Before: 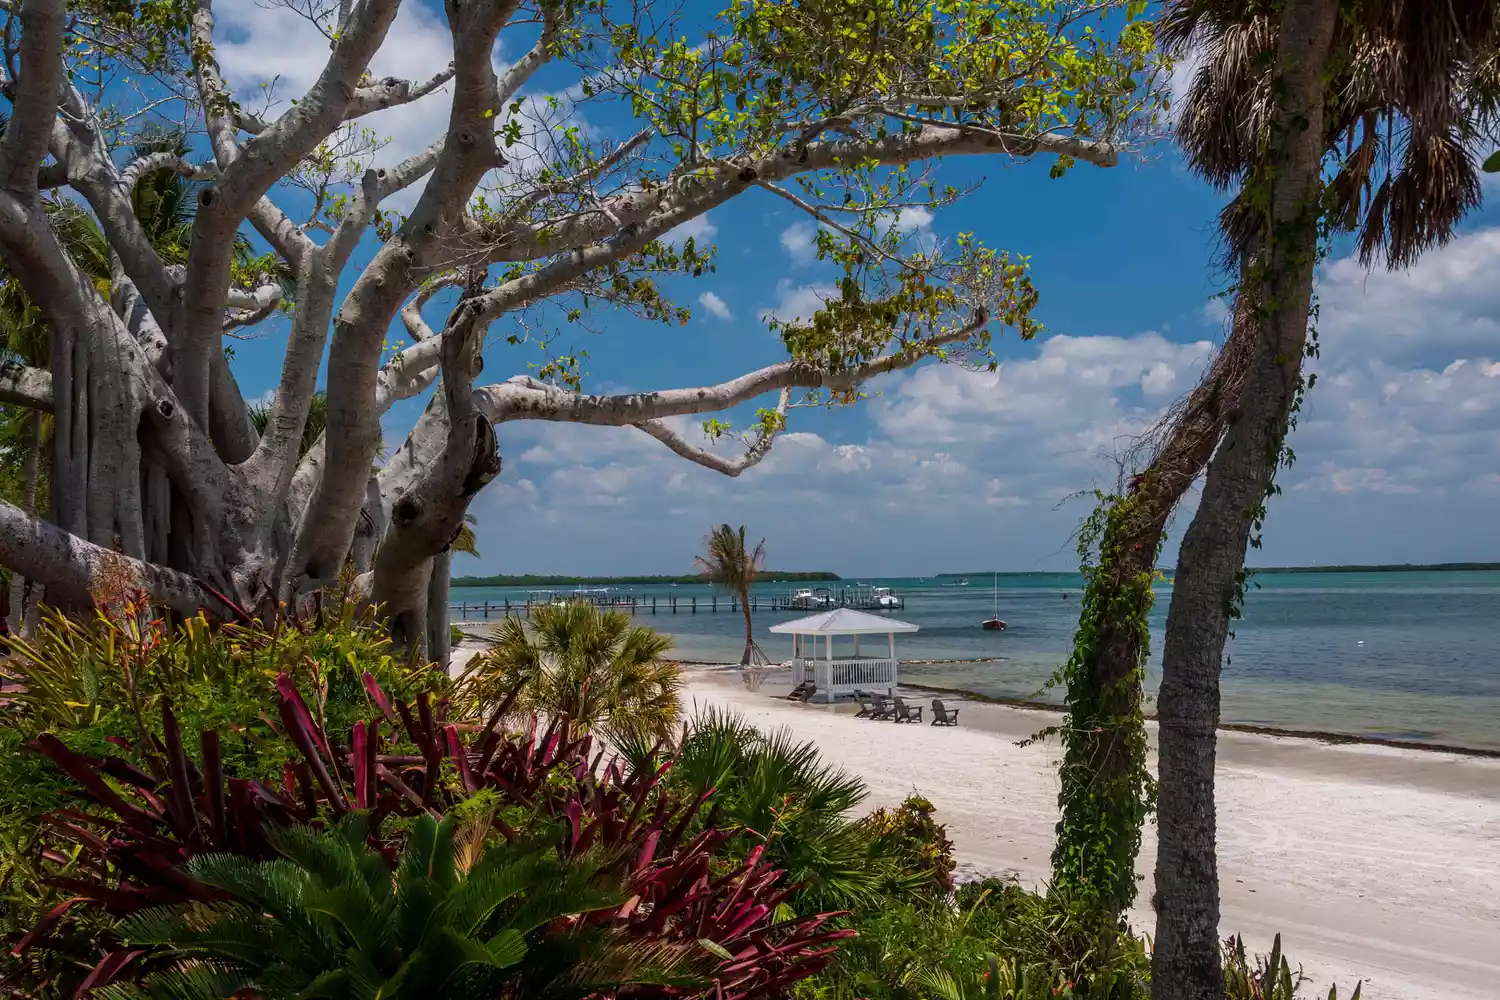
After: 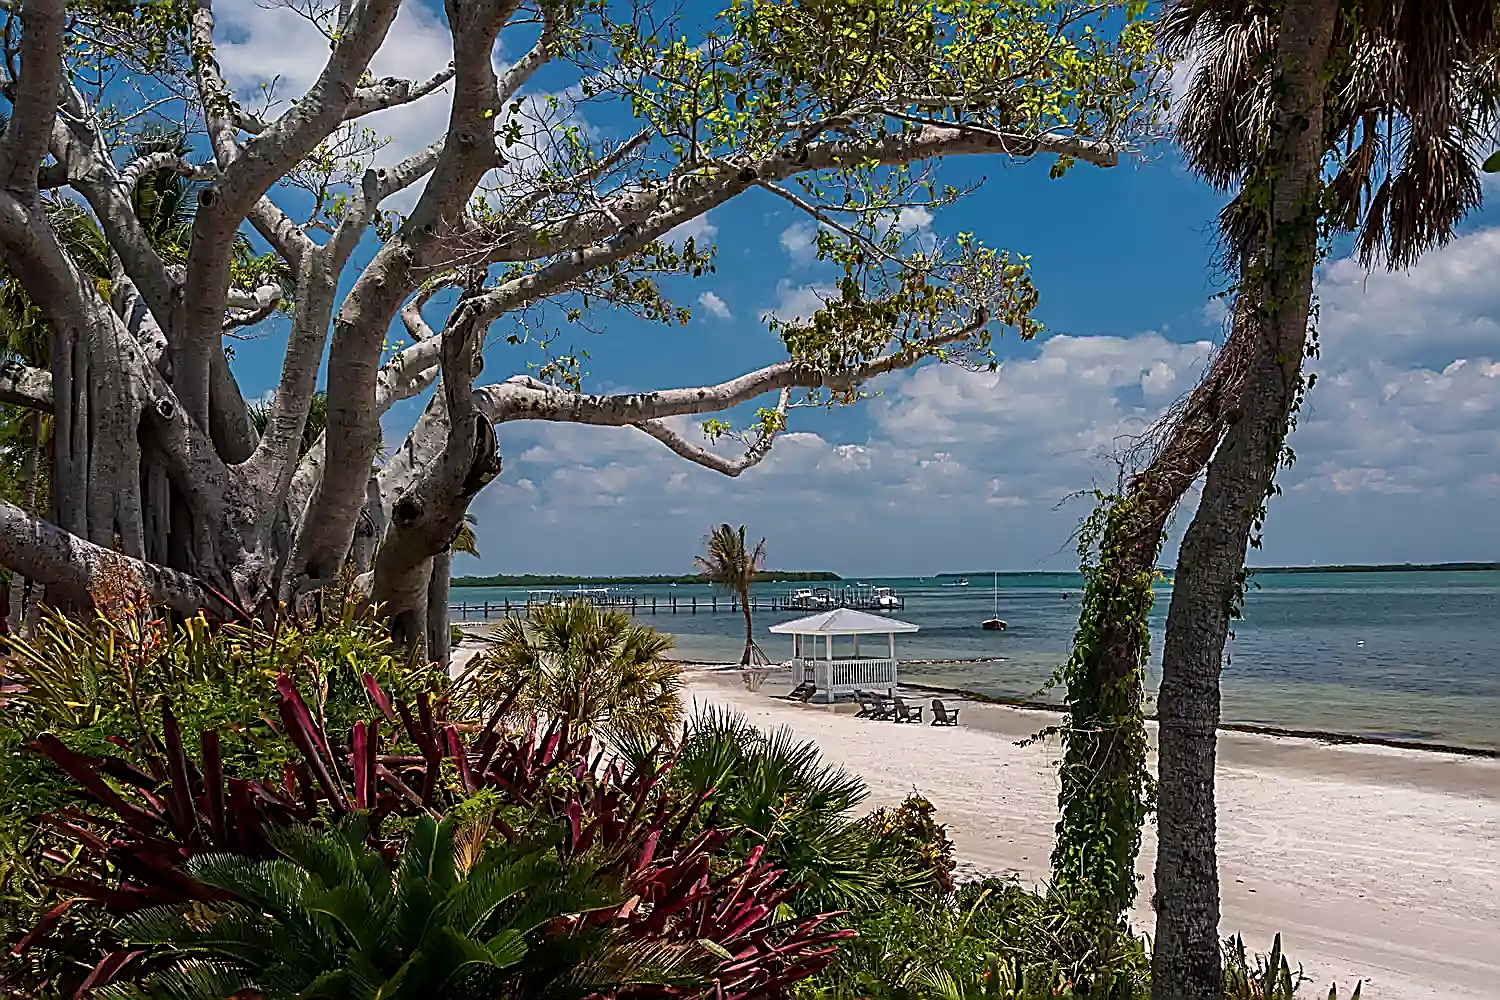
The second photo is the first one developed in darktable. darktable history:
white balance: red 1.009, blue 0.985
sharpen: amount 1.861
